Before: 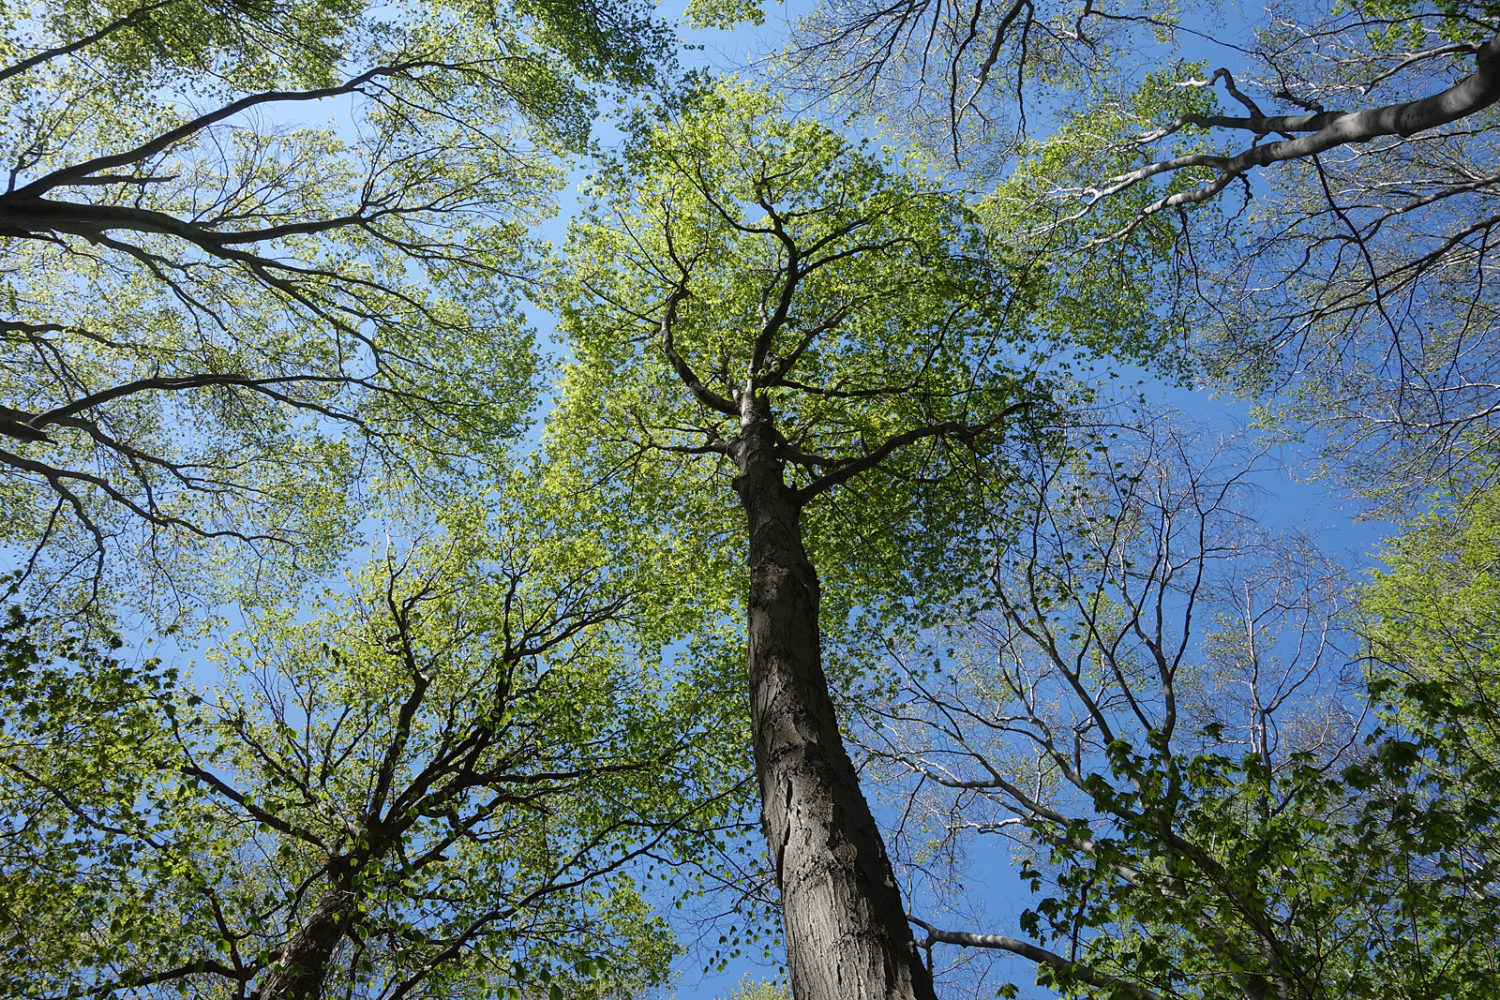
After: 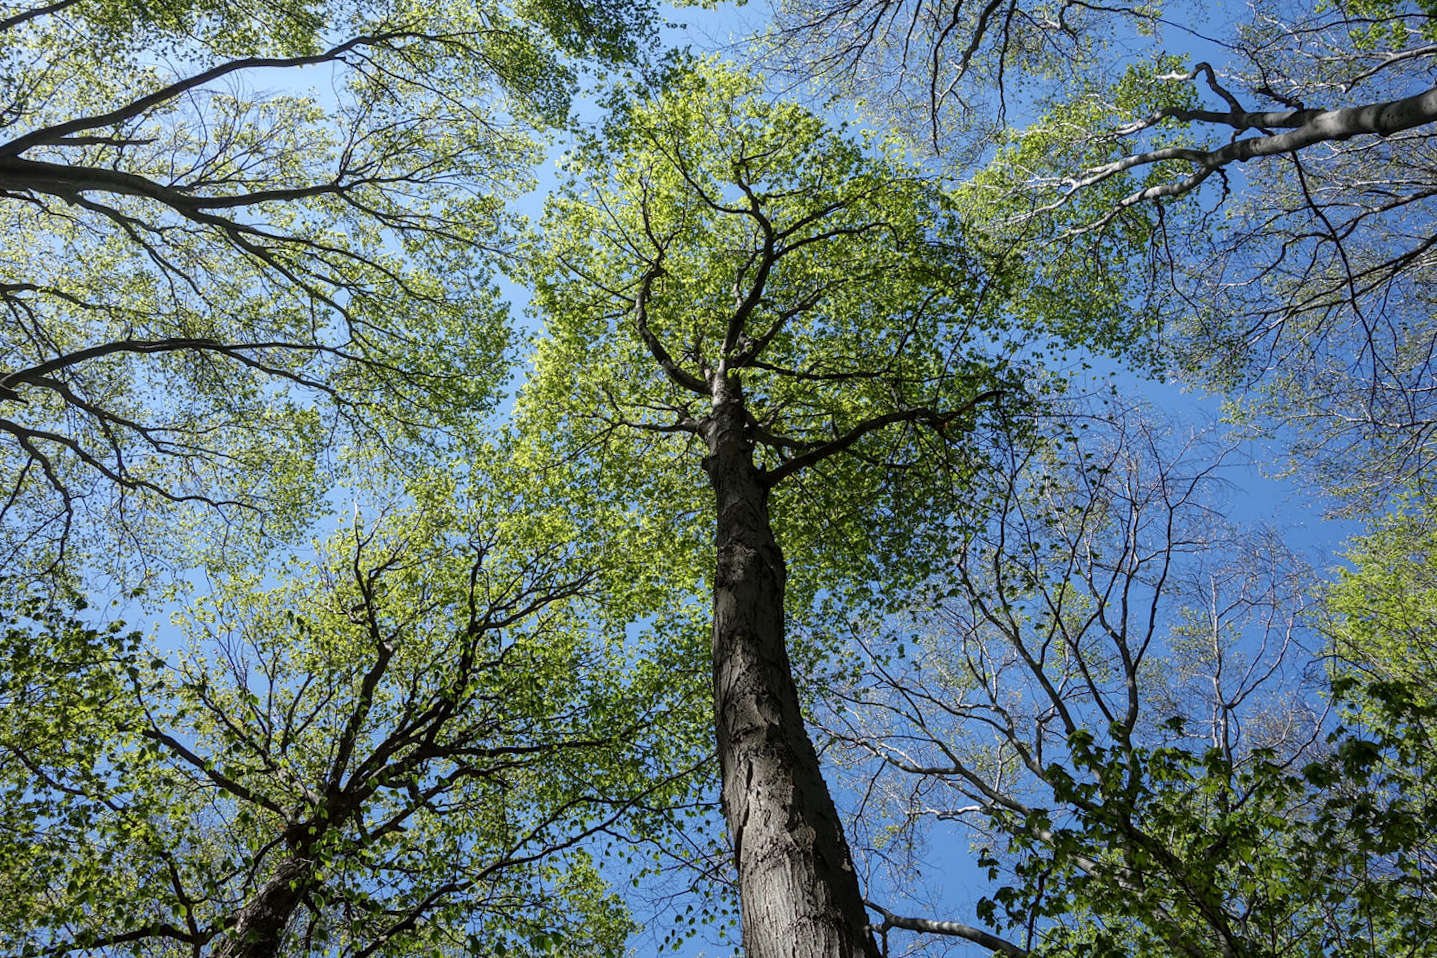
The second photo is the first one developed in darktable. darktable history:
crop and rotate: angle -1.69°
local contrast: on, module defaults
